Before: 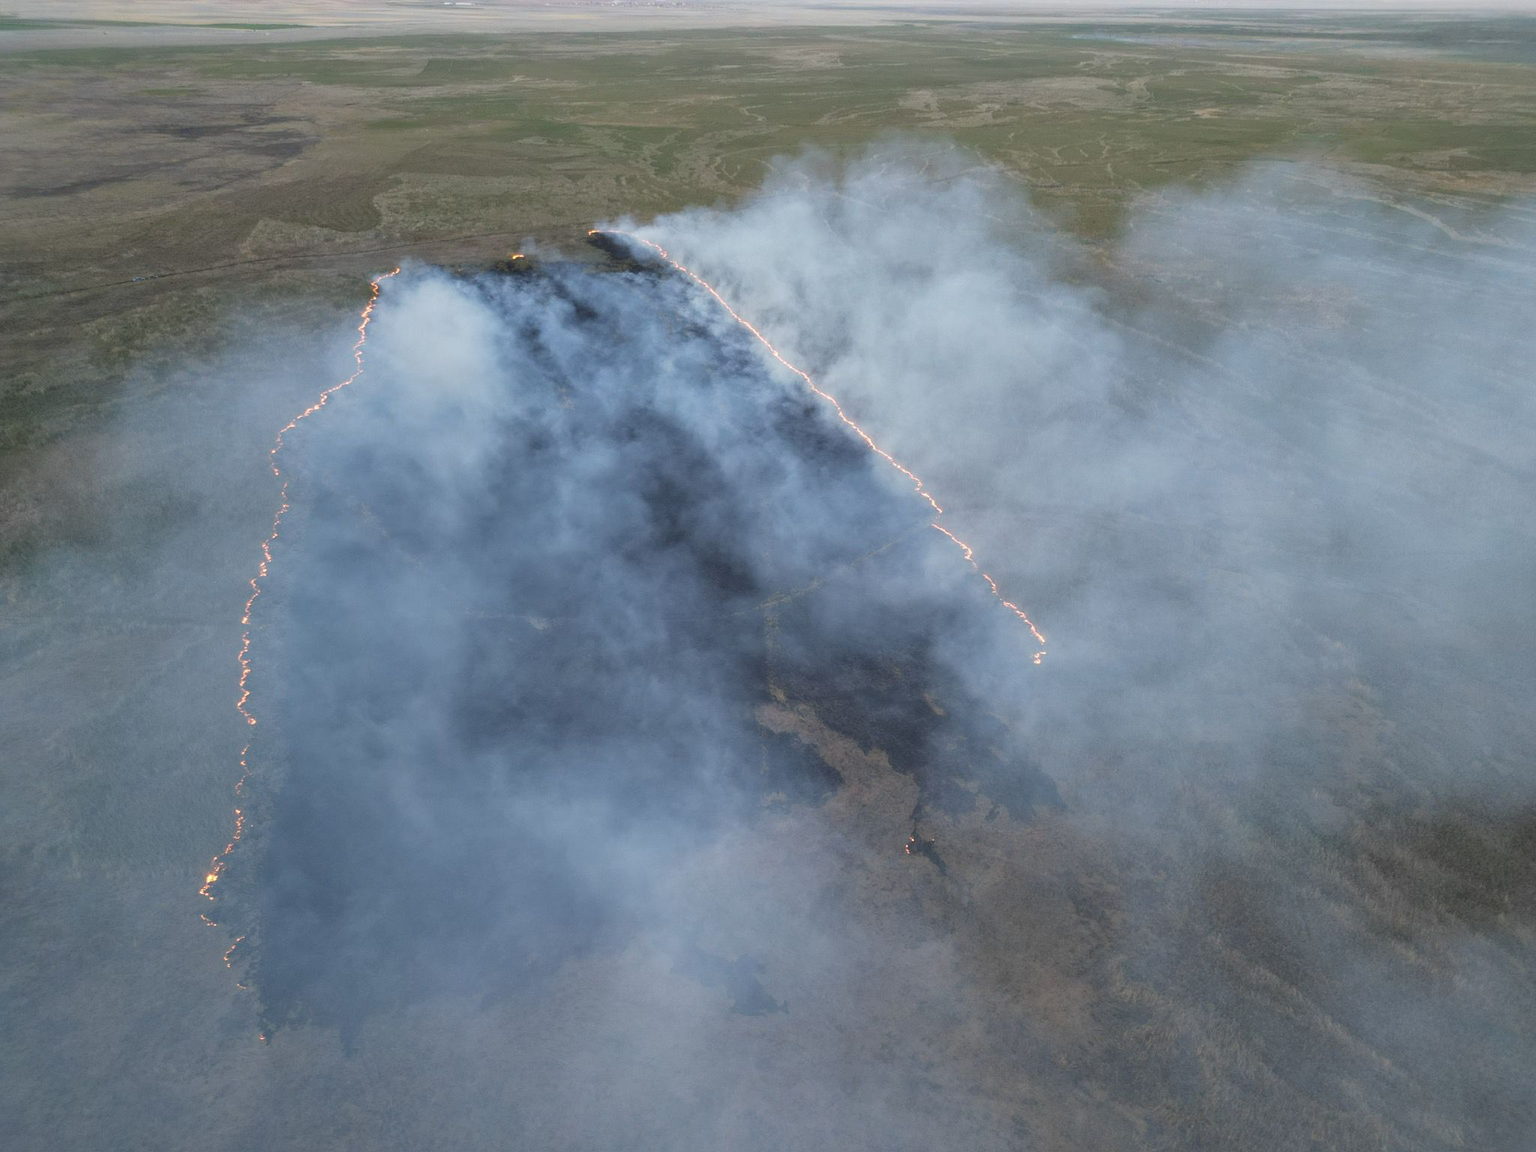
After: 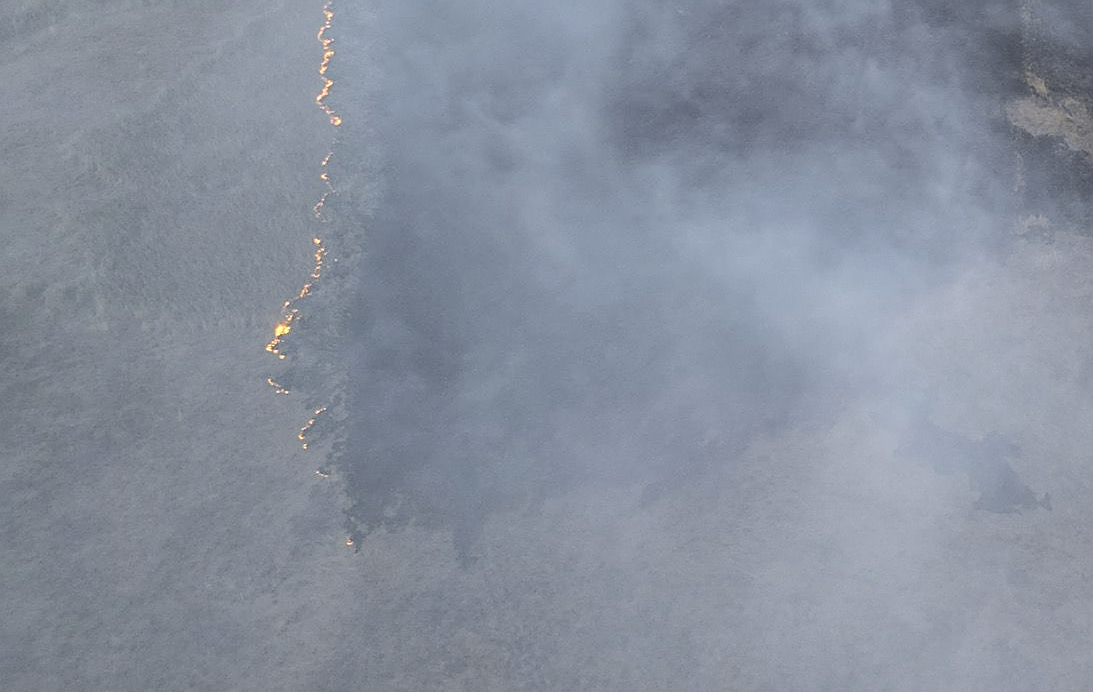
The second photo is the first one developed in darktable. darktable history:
crop and rotate: top 54.778%, right 46.61%, bottom 0.159%
sharpen: on, module defaults
exposure: black level correction -0.025, exposure -0.117 EV, compensate highlight preservation false
tone curve: curves: ch0 [(0, 0) (0.239, 0.248) (0.508, 0.606) (0.828, 0.878) (1, 1)]; ch1 [(0, 0) (0.401, 0.42) (0.45, 0.464) (0.492, 0.498) (0.511, 0.507) (0.561, 0.549) (0.688, 0.726) (1, 1)]; ch2 [(0, 0) (0.411, 0.433) (0.5, 0.504) (0.545, 0.574) (1, 1)], color space Lab, independent channels, preserve colors none
